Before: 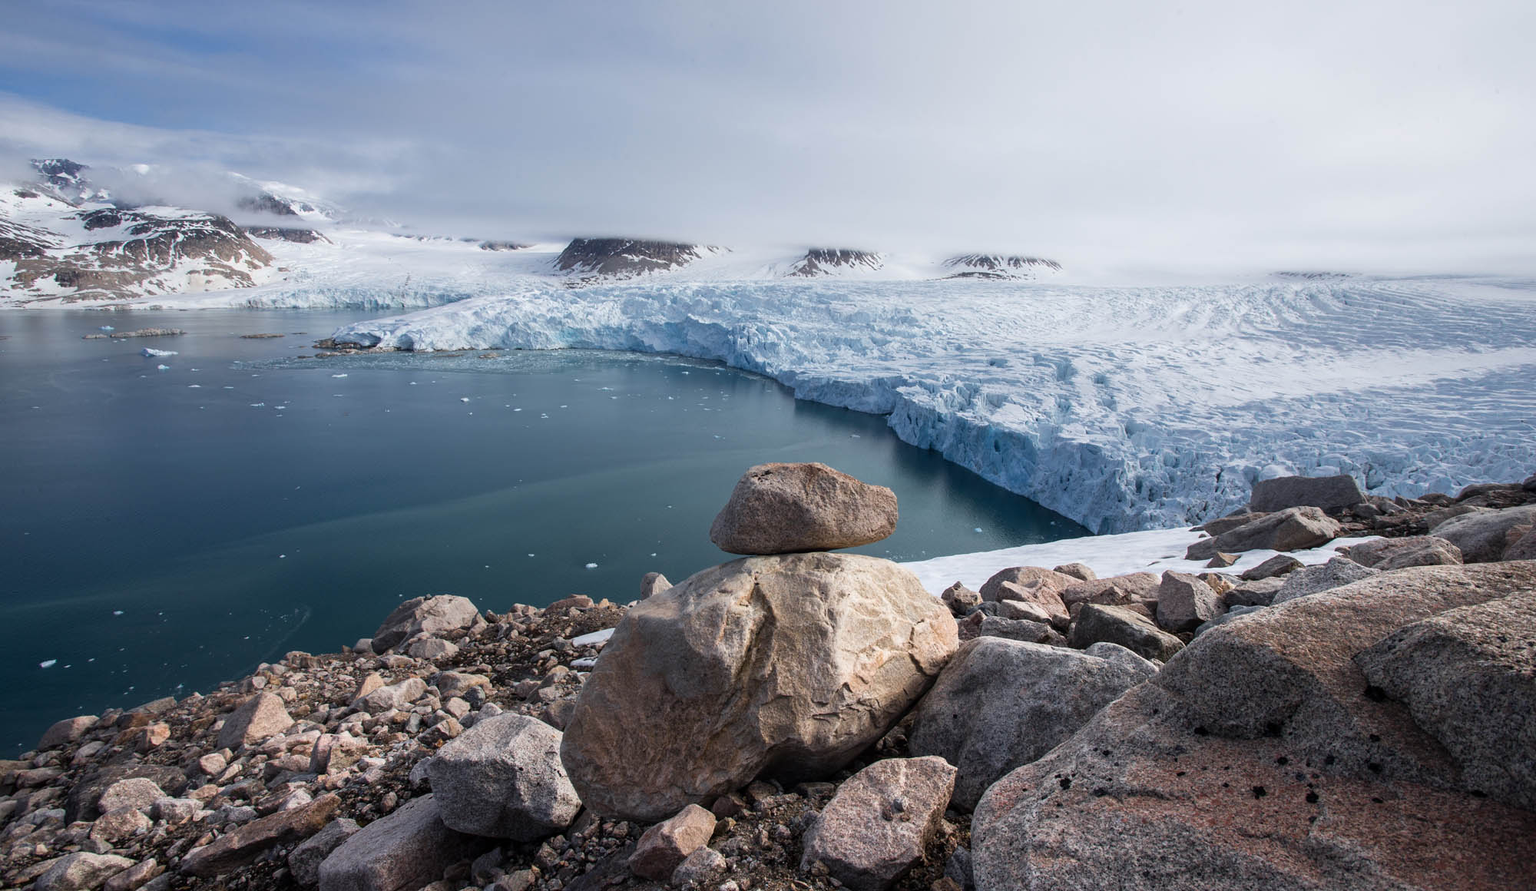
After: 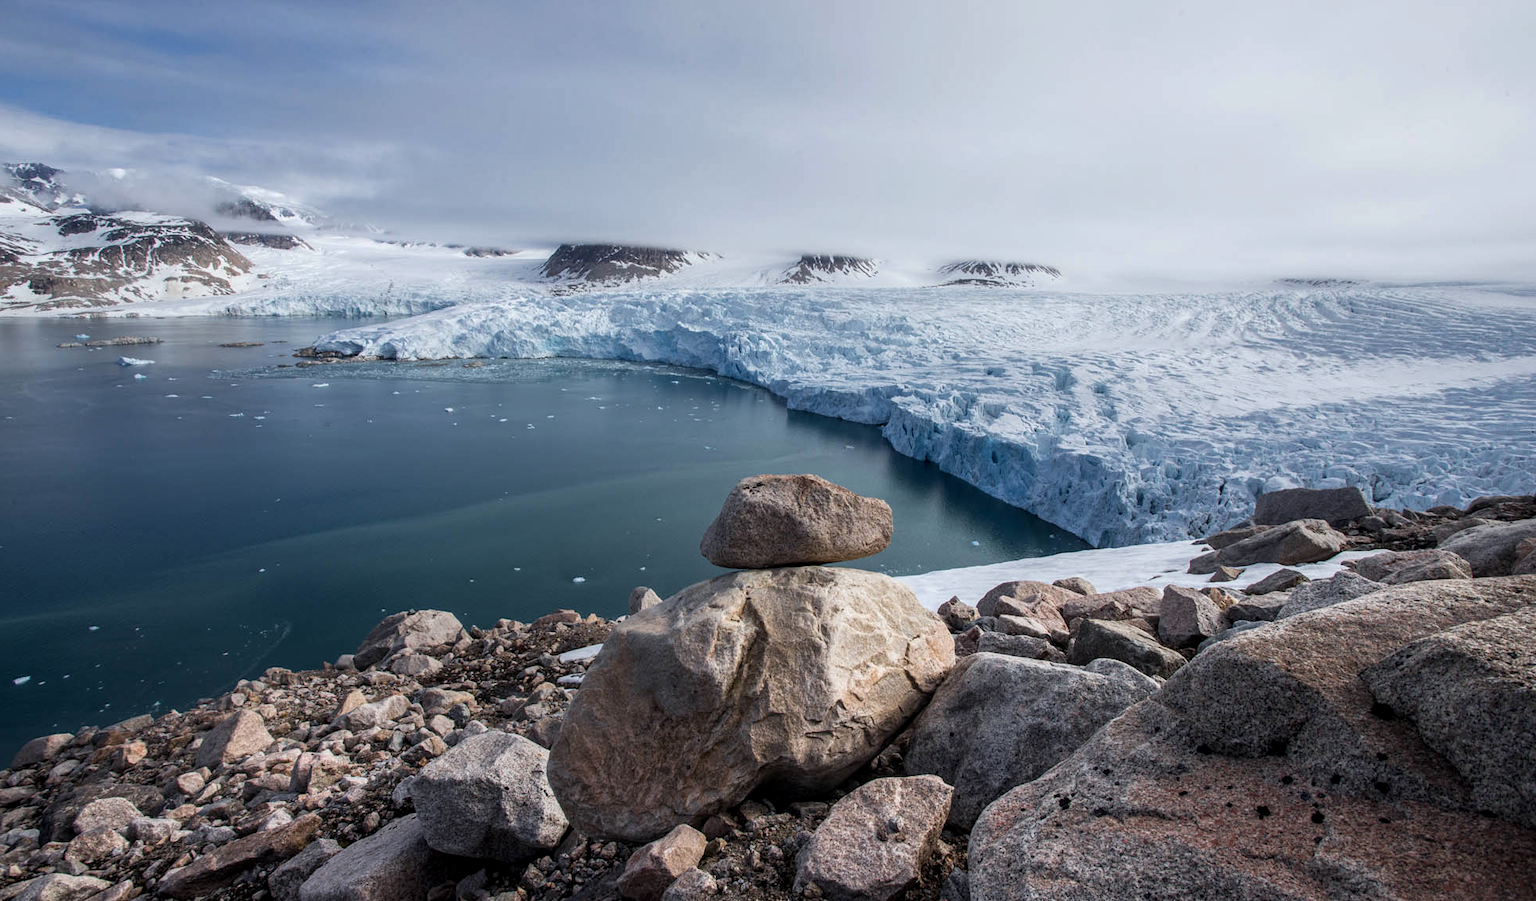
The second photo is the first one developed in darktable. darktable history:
white balance: red 0.986, blue 1.01
exposure: black level correction 0, exposure 1.2 EV, compensate exposure bias true, compensate highlight preservation false
crop and rotate: left 1.774%, right 0.633%, bottom 1.28%
local contrast: on, module defaults
